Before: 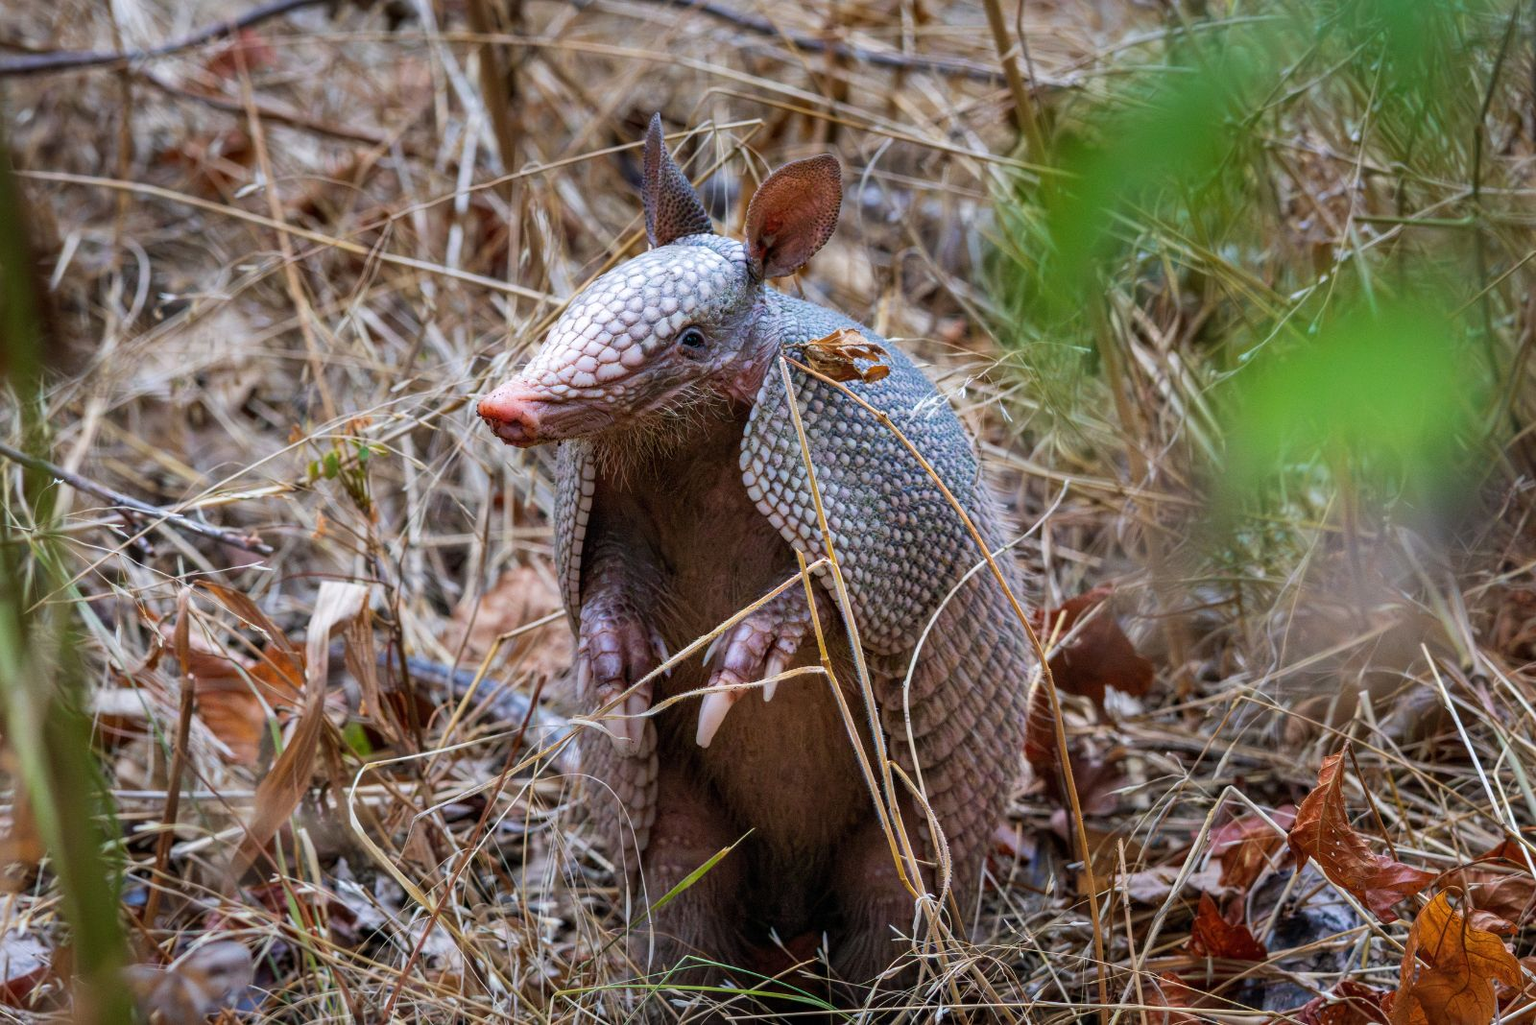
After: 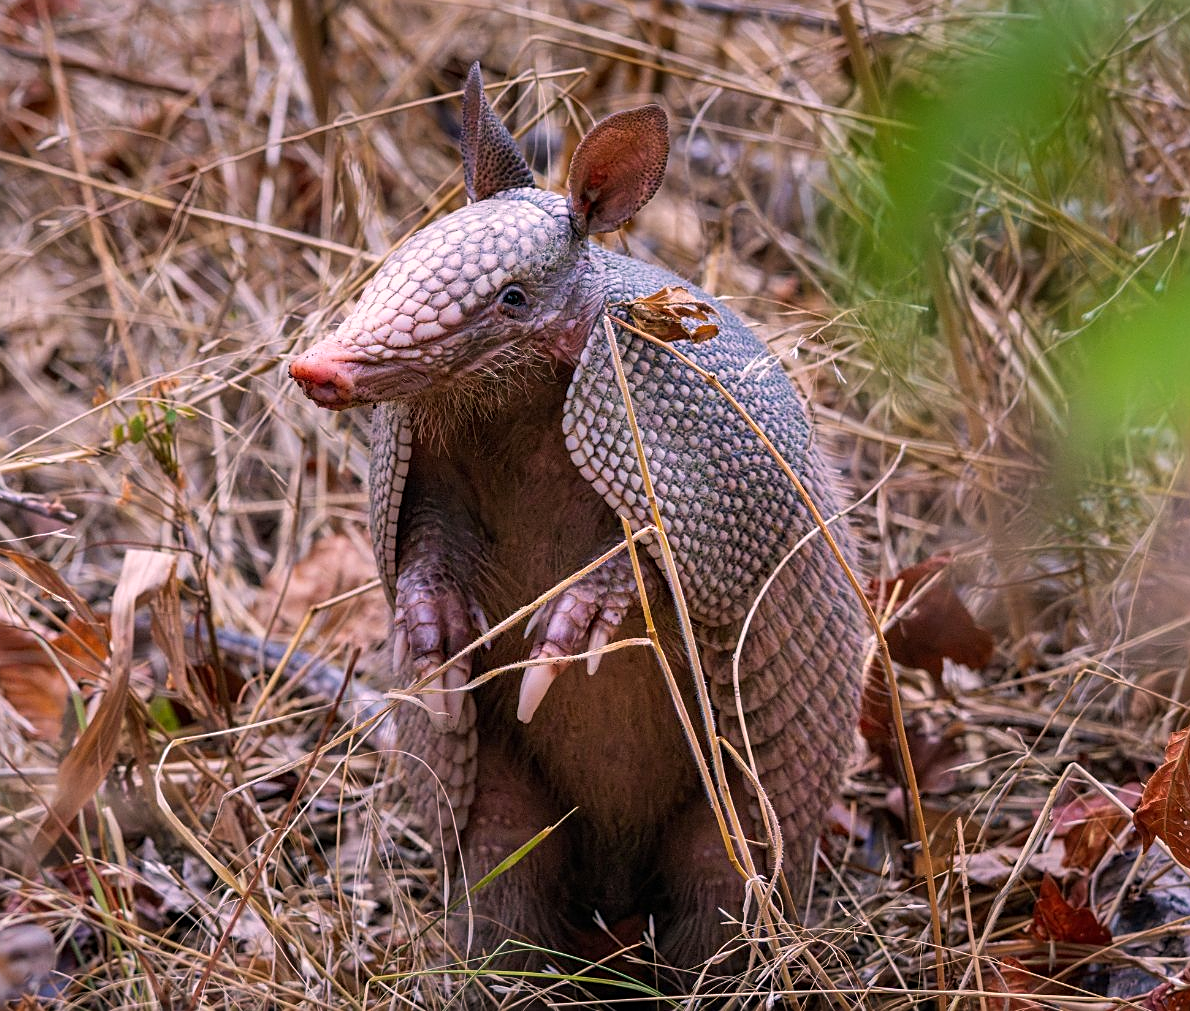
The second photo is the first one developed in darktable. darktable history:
color correction: highlights a* 14.72, highlights b* 4.82
sharpen: radius 1.965
crop and rotate: left 13.059%, top 5.248%, right 12.538%
